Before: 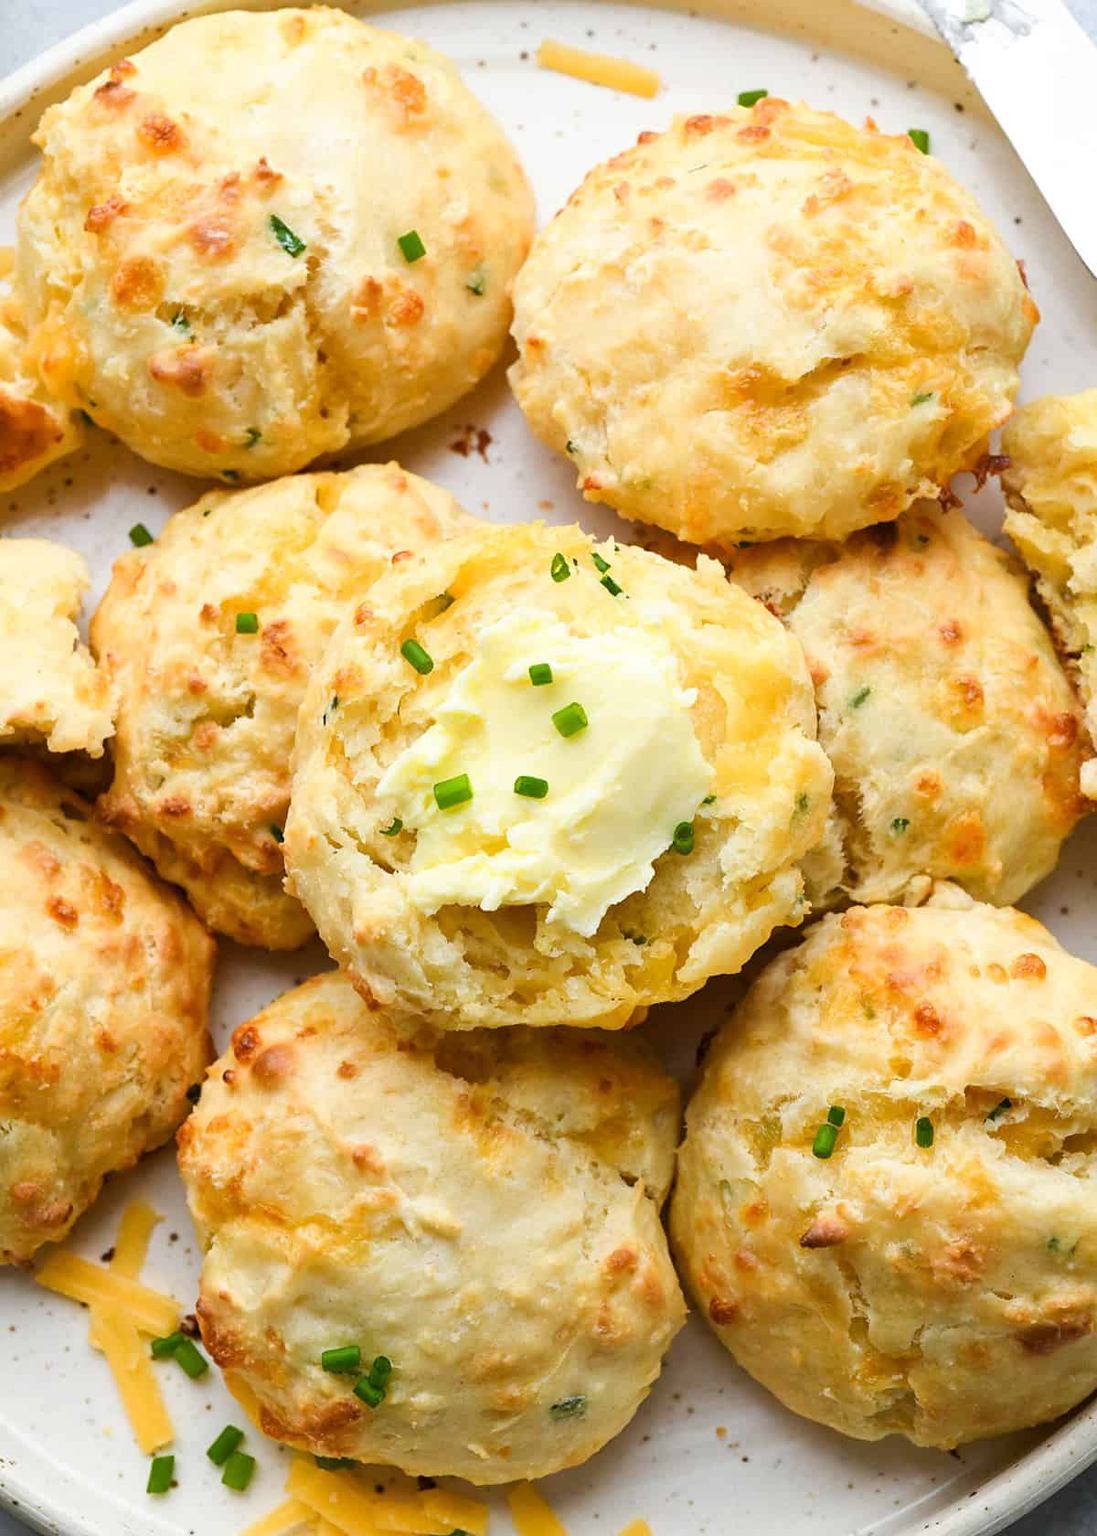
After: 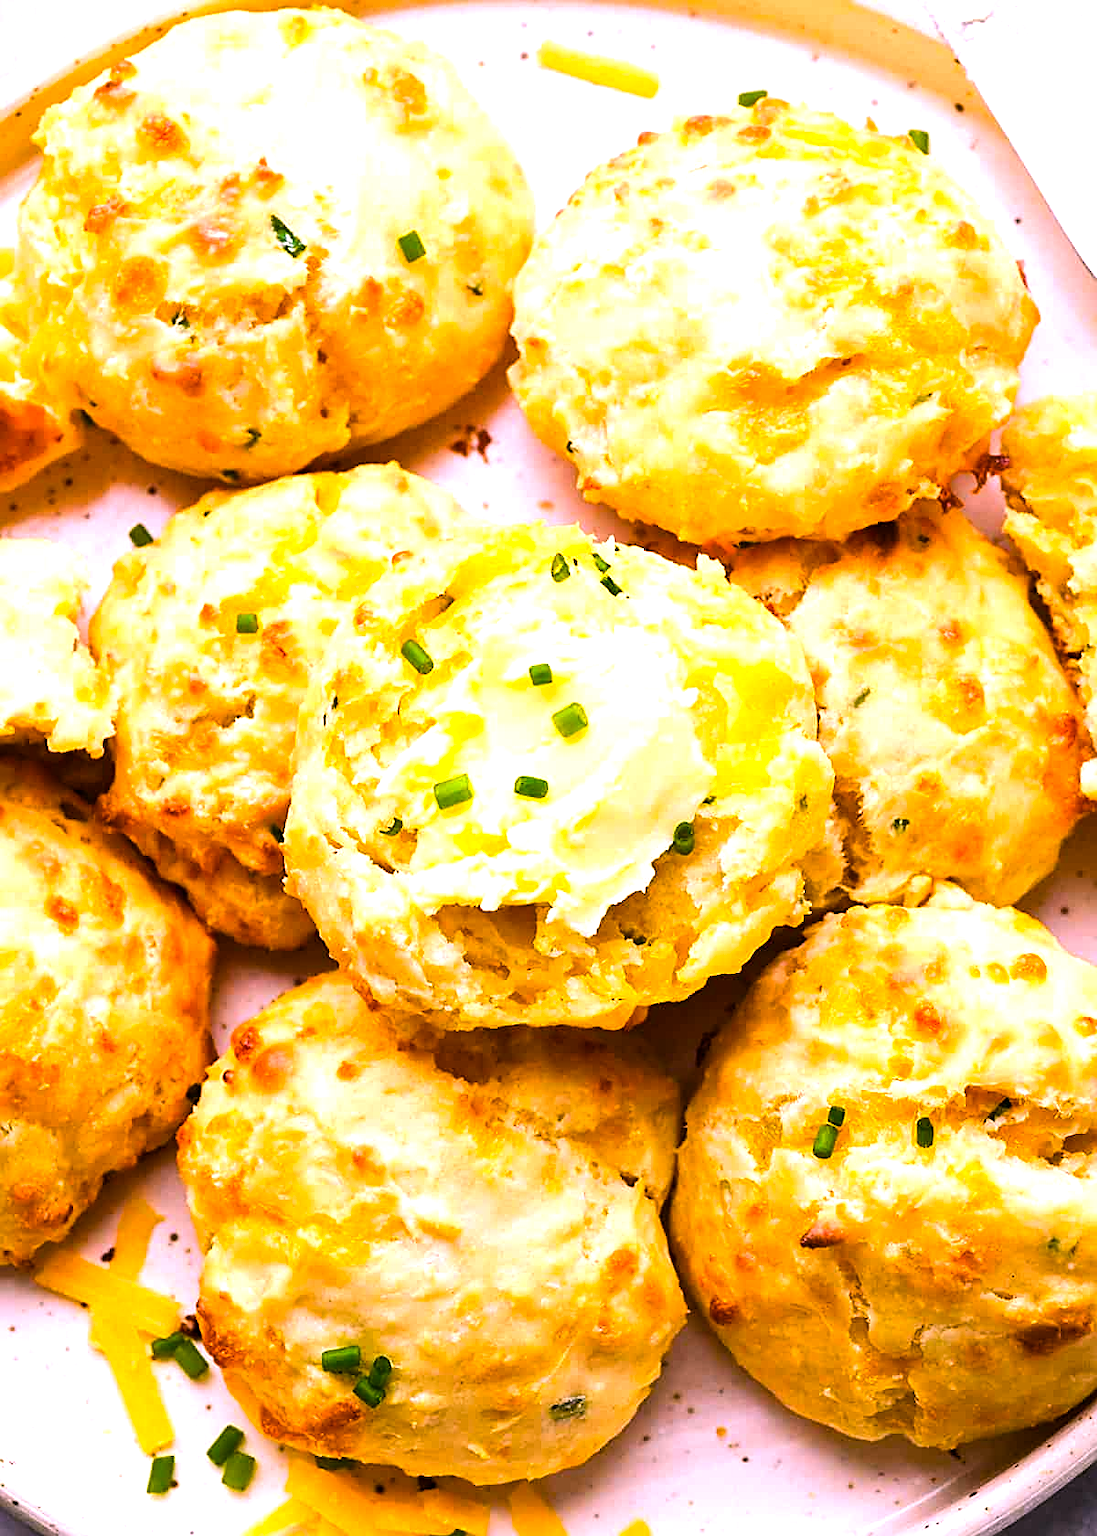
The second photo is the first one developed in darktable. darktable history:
white balance: red 1.188, blue 1.11
tone equalizer: -8 EV -0.75 EV, -7 EV -0.7 EV, -6 EV -0.6 EV, -5 EV -0.4 EV, -3 EV 0.4 EV, -2 EV 0.6 EV, -1 EV 0.7 EV, +0 EV 0.75 EV, edges refinement/feathering 500, mask exposure compensation -1.57 EV, preserve details no
sharpen: on, module defaults
color balance rgb: perceptual saturation grading › global saturation 30%, global vibrance 20%
